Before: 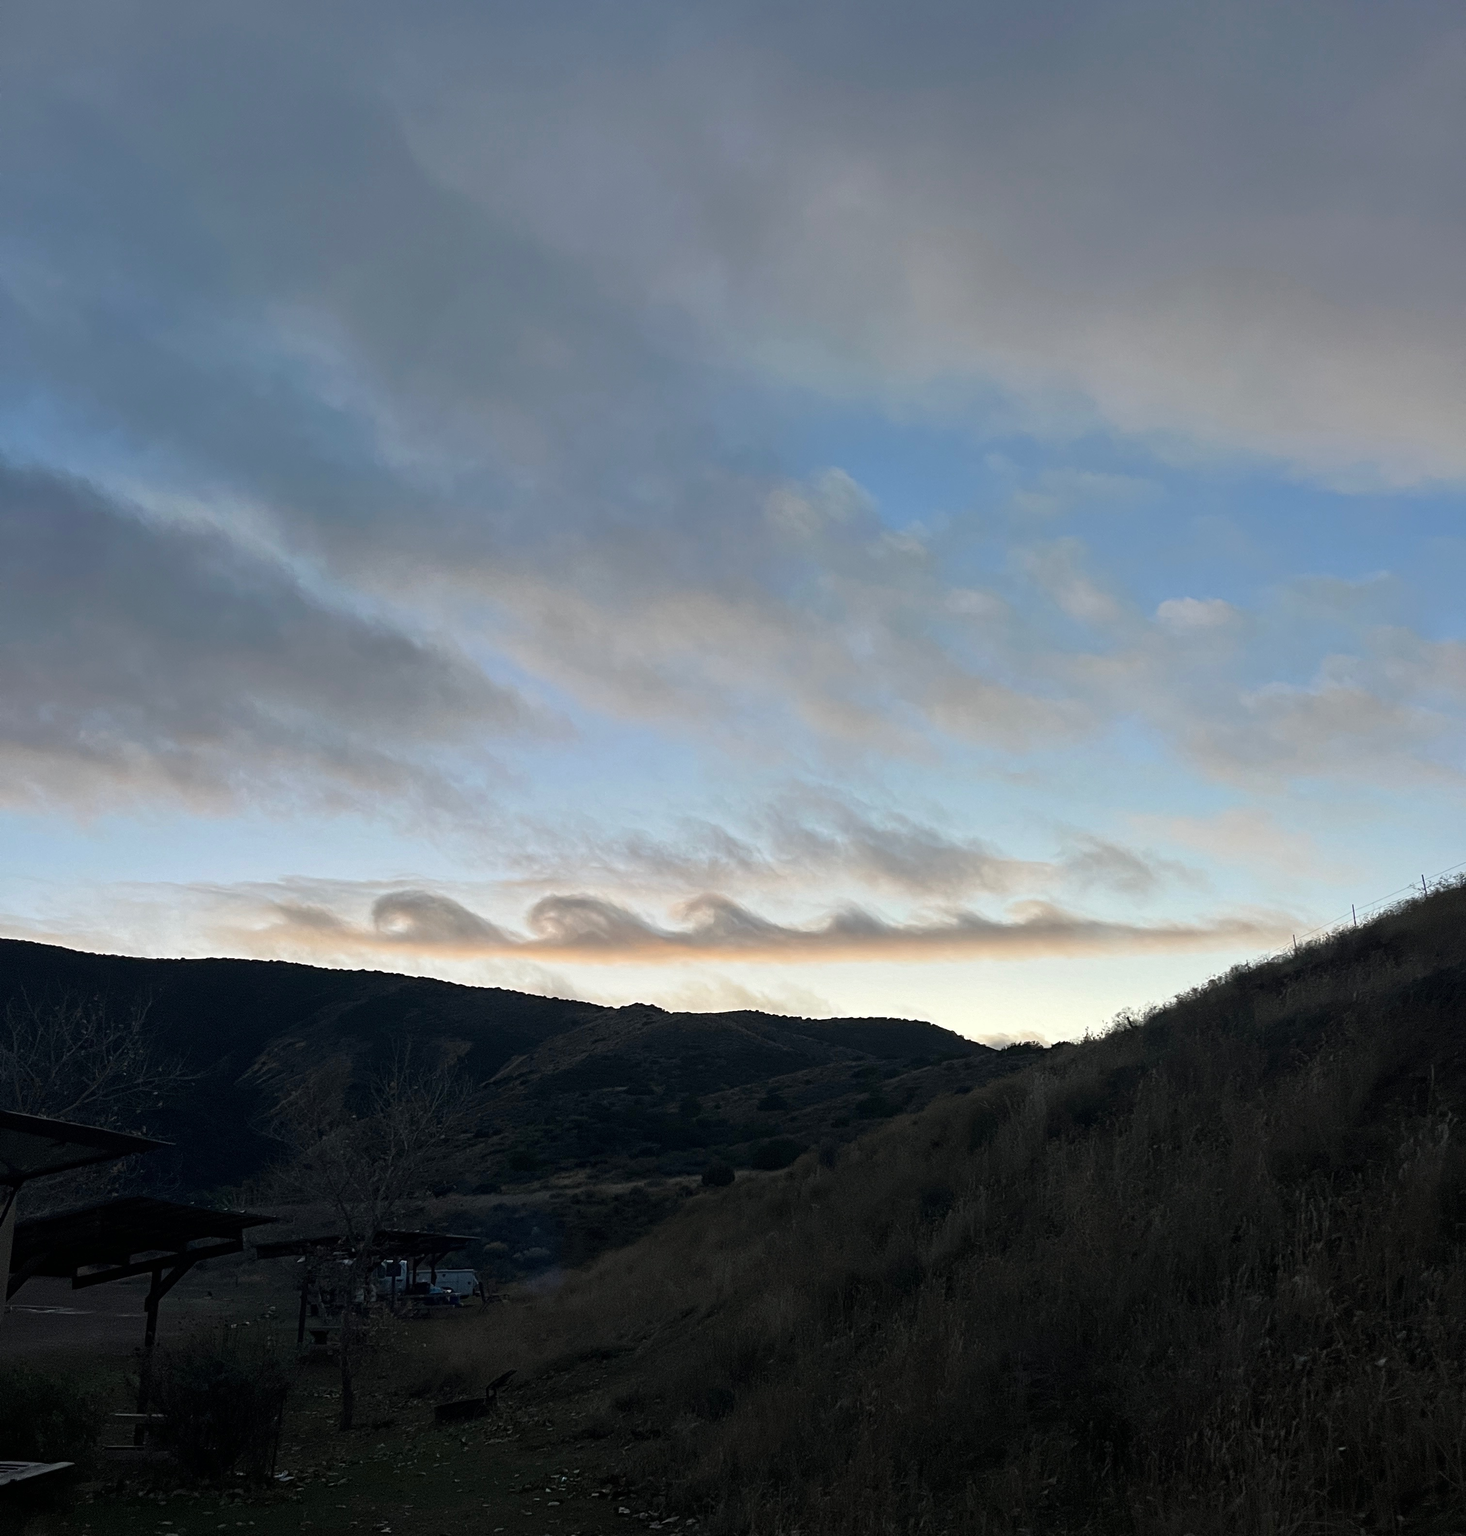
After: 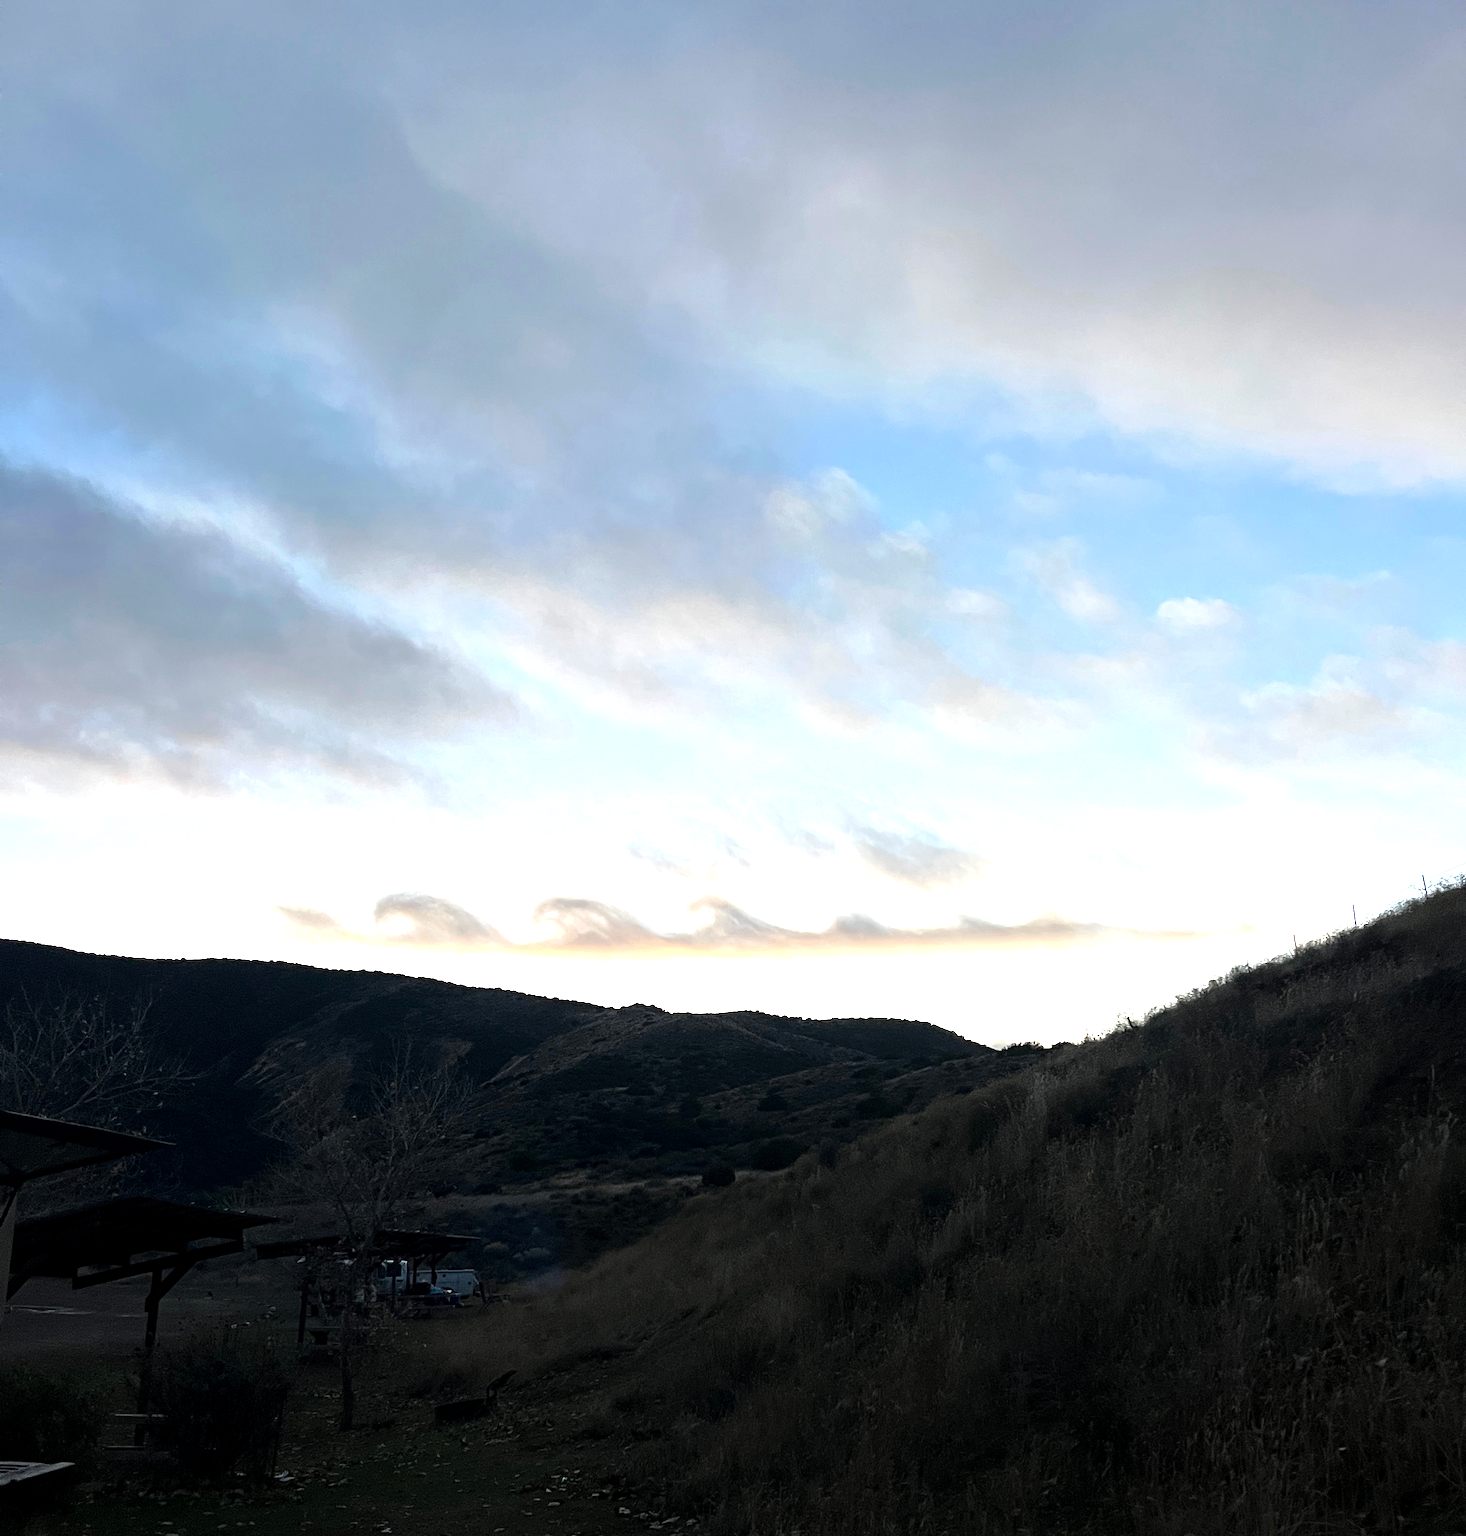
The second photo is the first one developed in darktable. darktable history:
exposure: black level correction 0.001, exposure 0.499 EV, compensate highlight preservation false
tone equalizer: -8 EV -0.76 EV, -7 EV -0.737 EV, -6 EV -0.588 EV, -5 EV -0.379 EV, -3 EV 0.386 EV, -2 EV 0.6 EV, -1 EV 0.699 EV, +0 EV 0.749 EV
